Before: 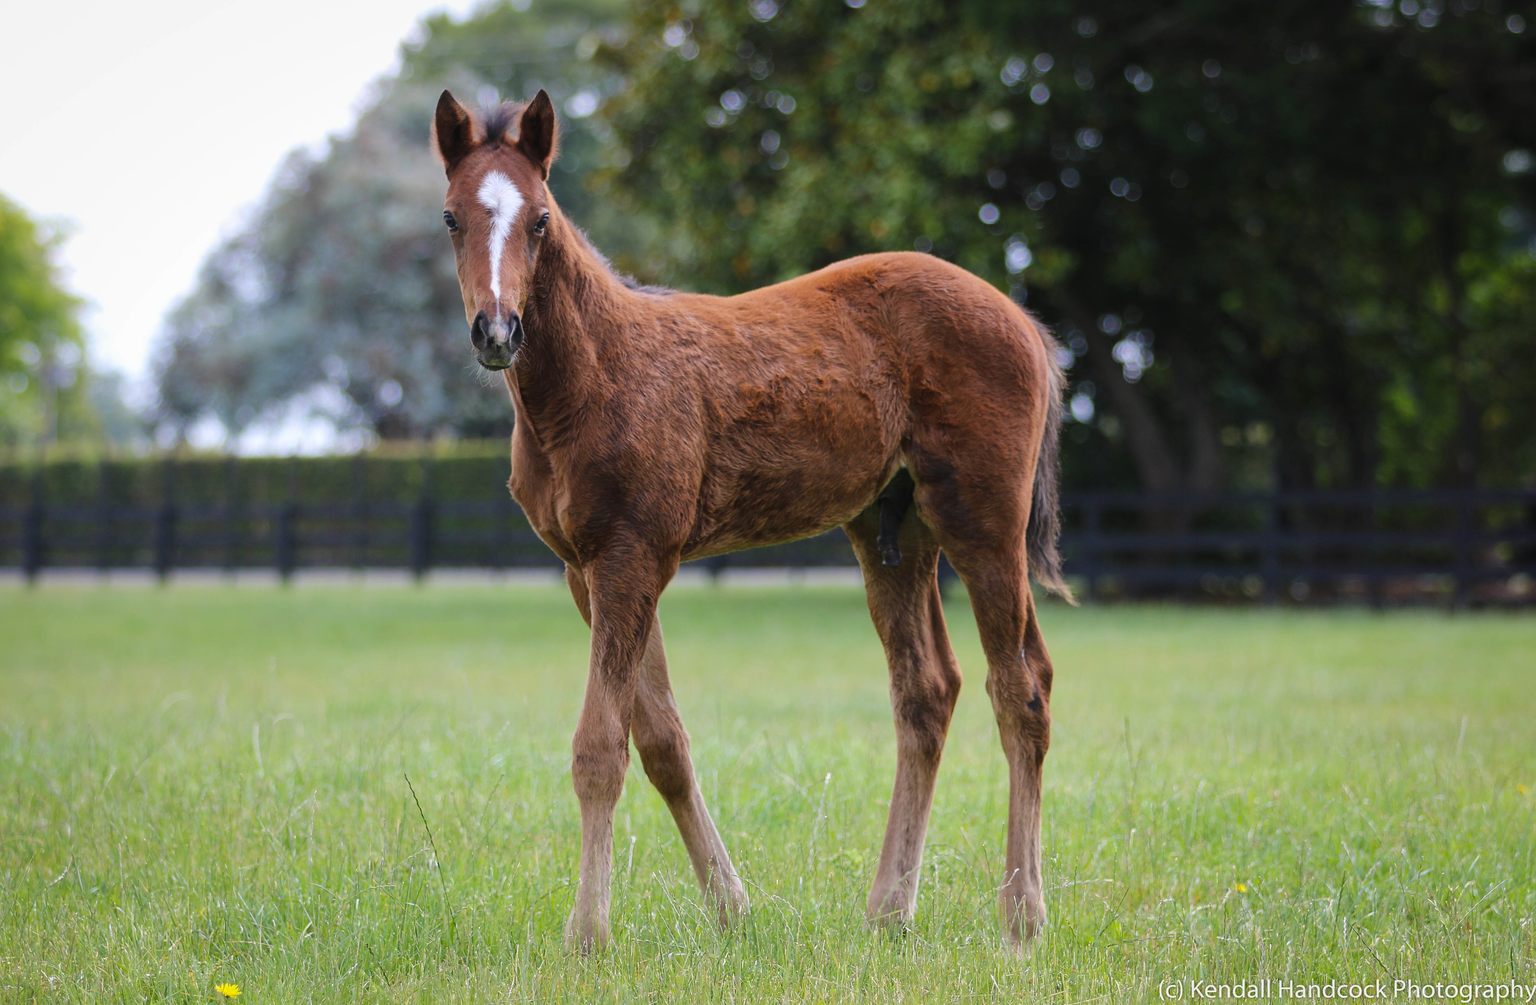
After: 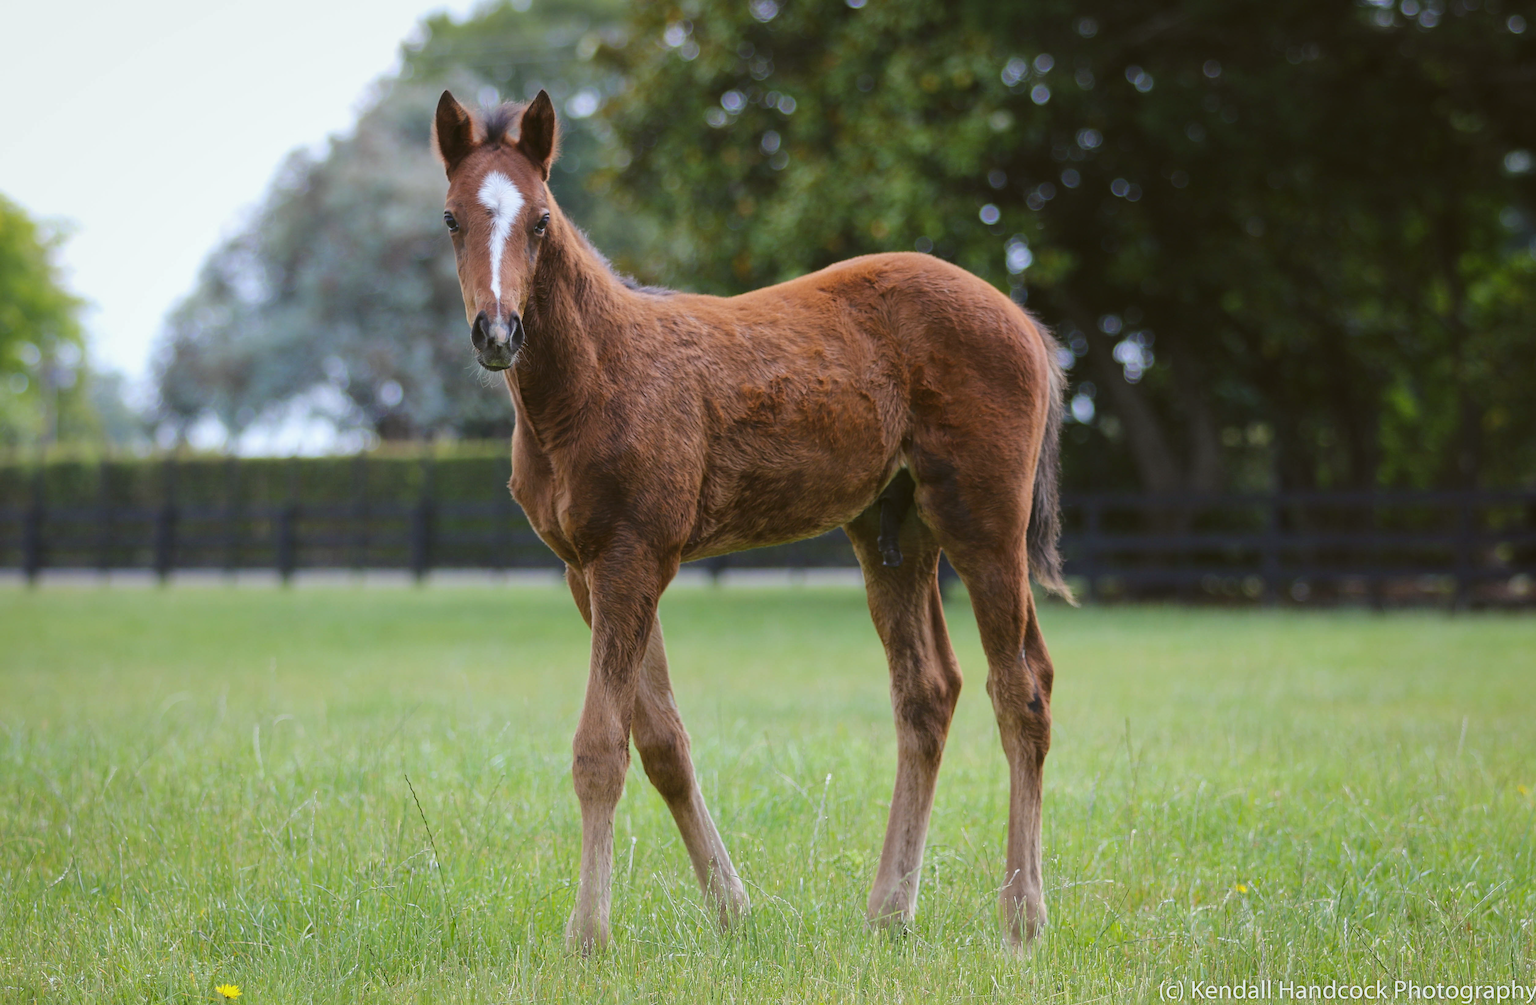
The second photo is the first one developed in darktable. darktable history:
color balance: lift [1.004, 1.002, 1.002, 0.998], gamma [1, 1.007, 1.002, 0.993], gain [1, 0.977, 1.013, 1.023], contrast -3.64%
